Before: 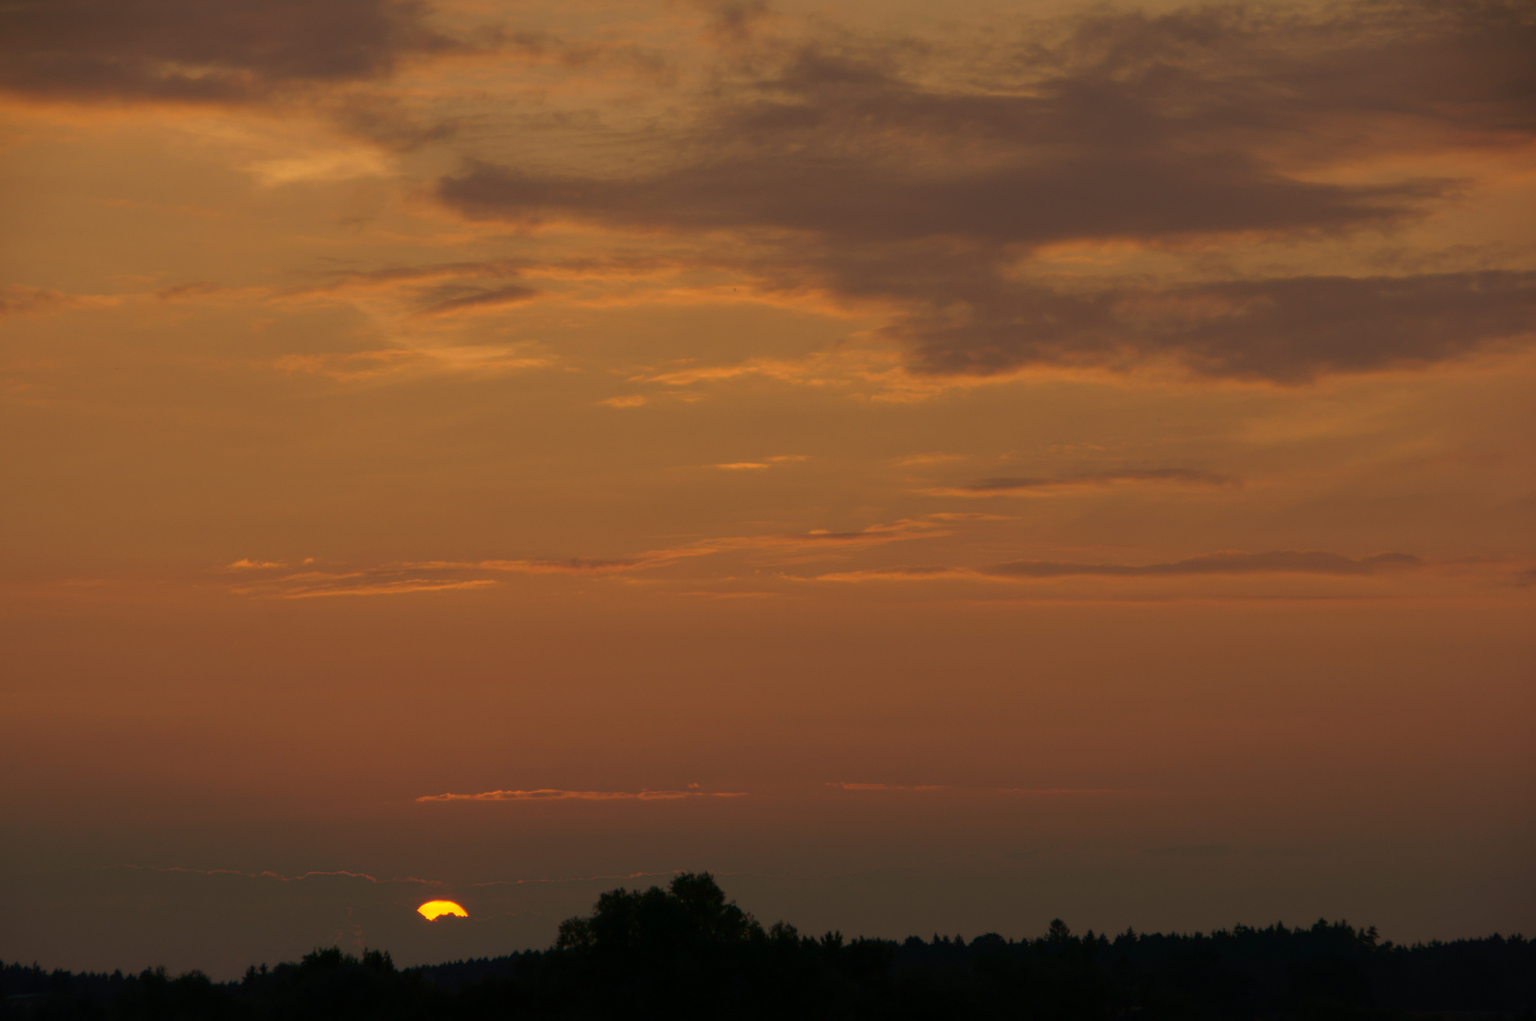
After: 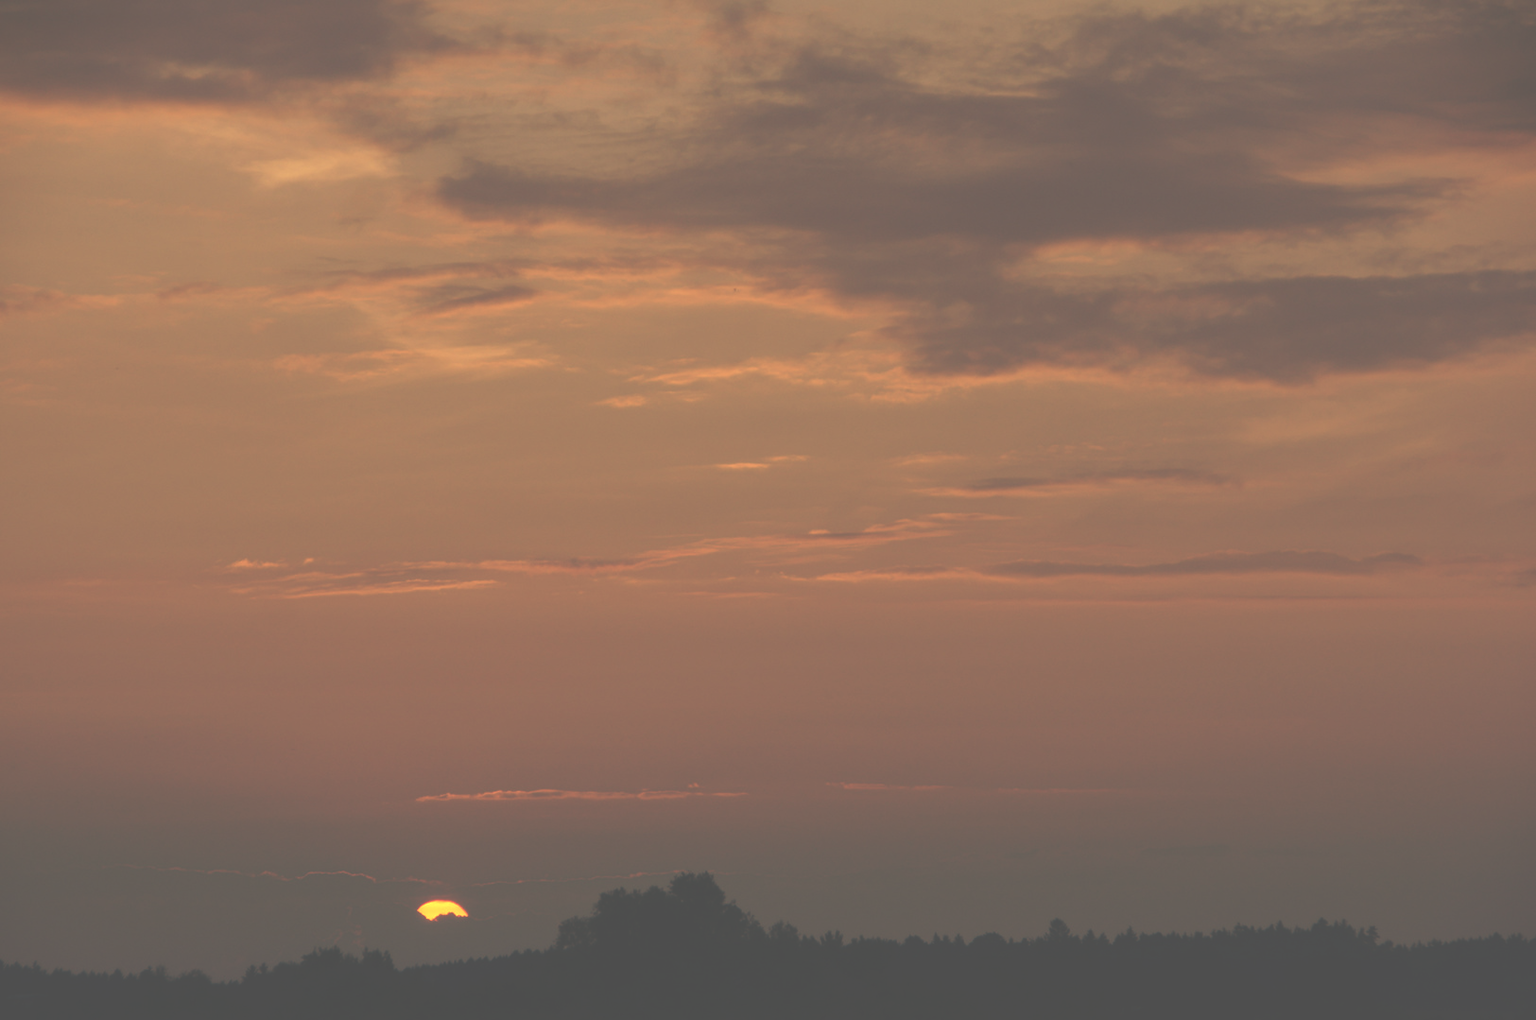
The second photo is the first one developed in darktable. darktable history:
exposure: black level correction -0.087, compensate highlight preservation false
local contrast: on, module defaults
